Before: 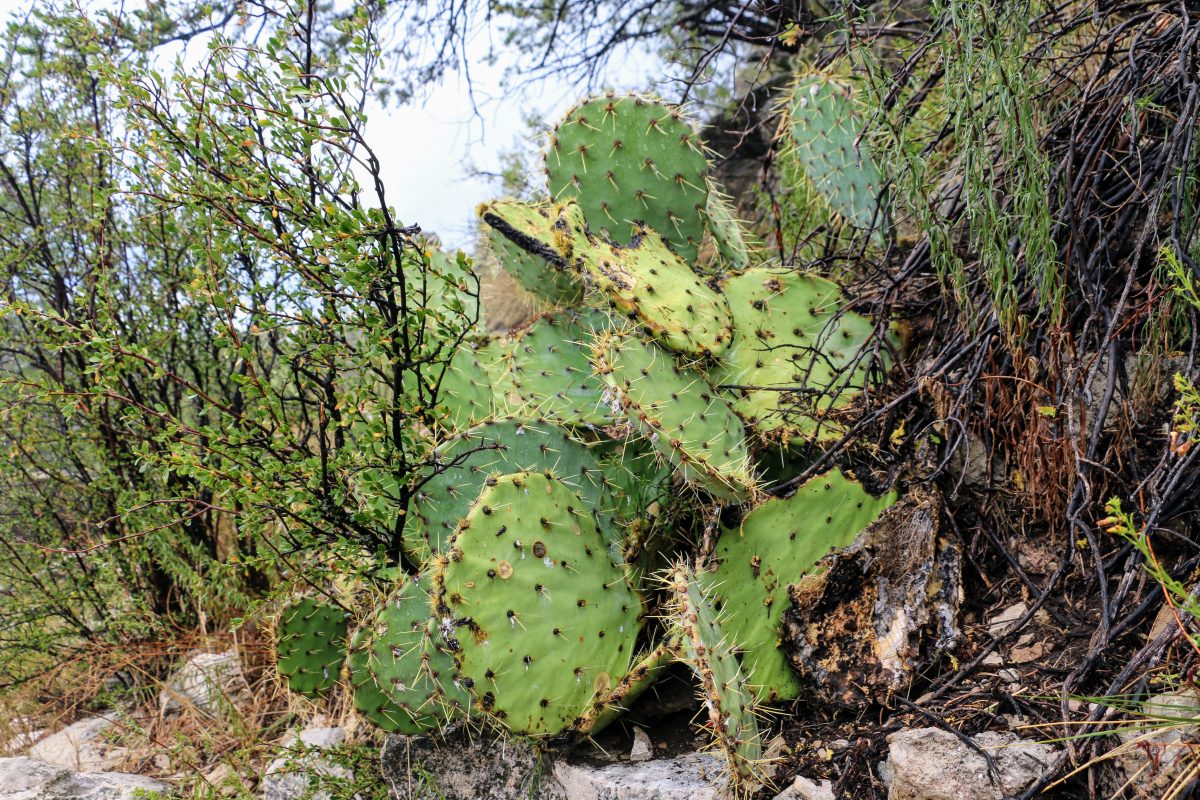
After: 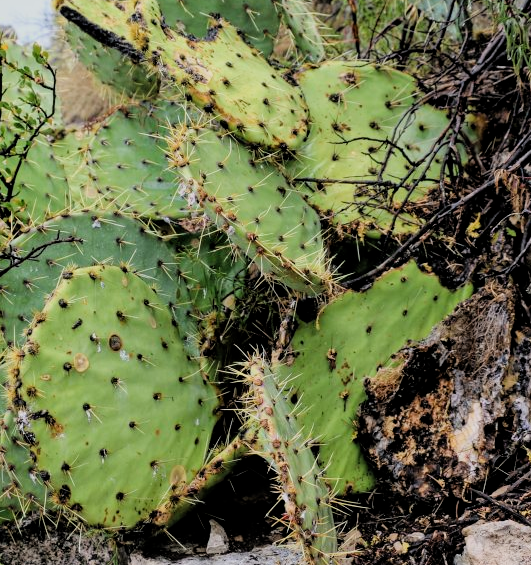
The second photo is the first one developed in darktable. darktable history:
crop: left 35.388%, top 25.956%, right 20.133%, bottom 3.415%
filmic rgb: black relative exposure -7.76 EV, white relative exposure 4.37 EV, target black luminance 0%, hardness 3.75, latitude 50.65%, contrast 1.075, highlights saturation mix 9.94%, shadows ↔ highlights balance -0.222%
